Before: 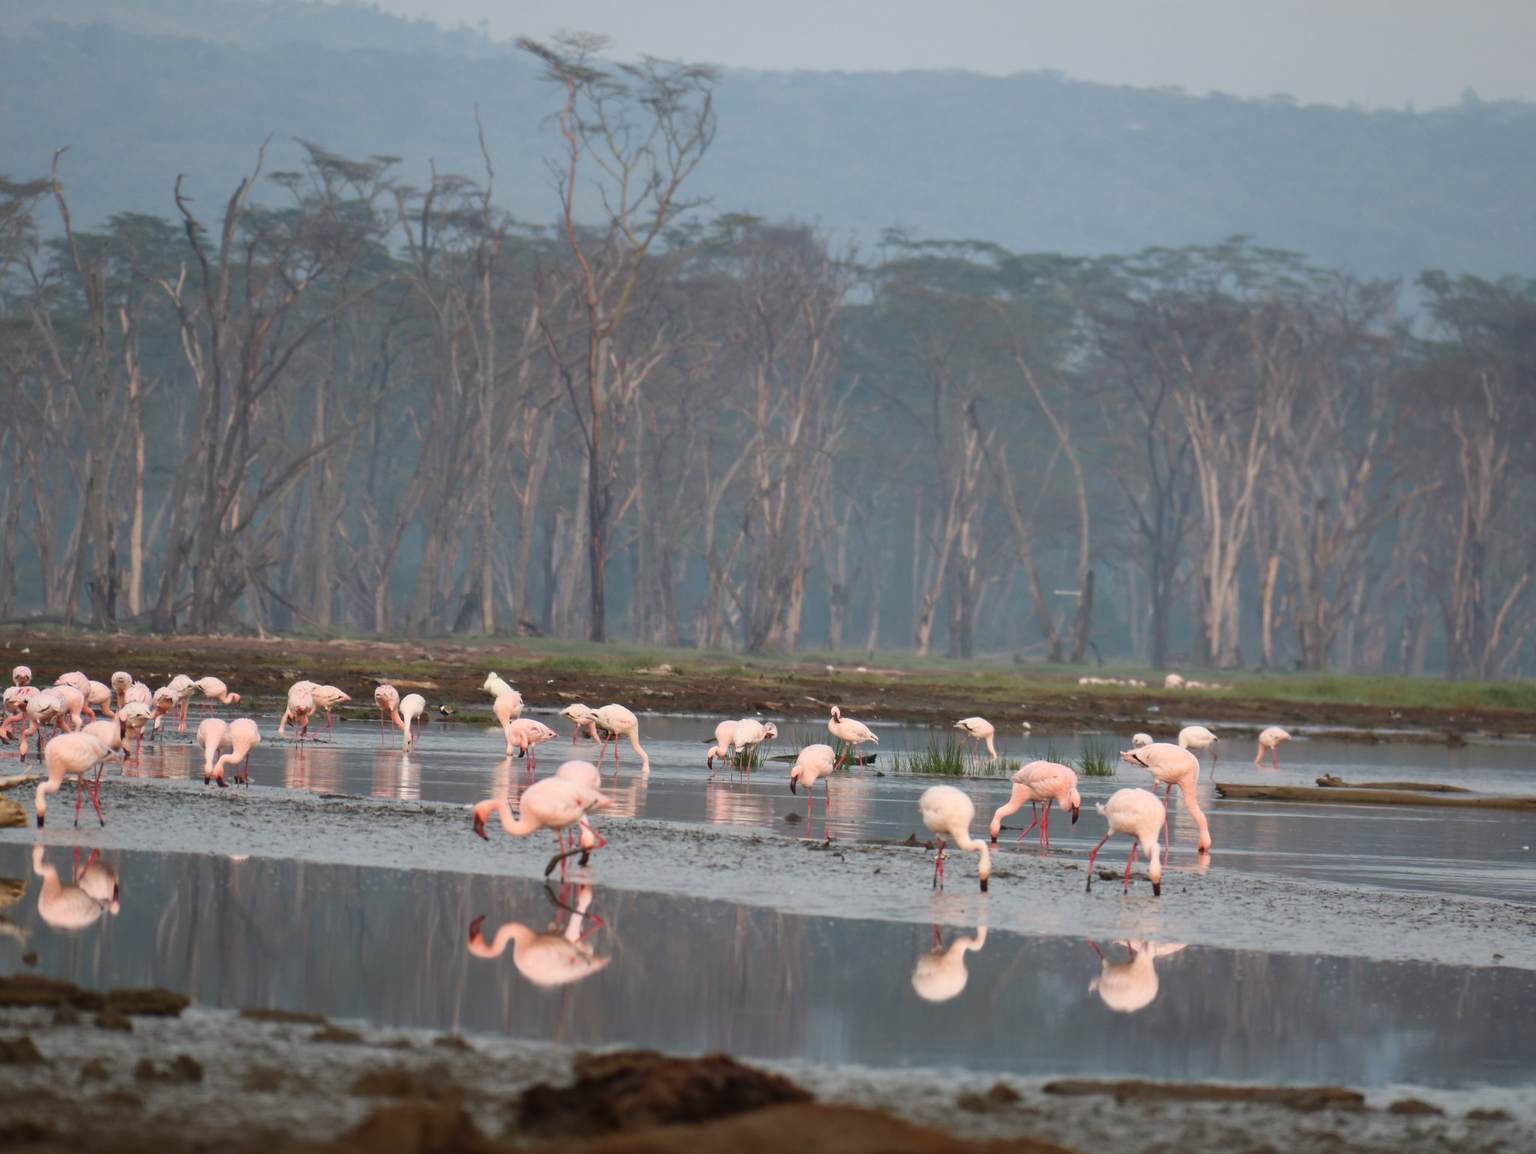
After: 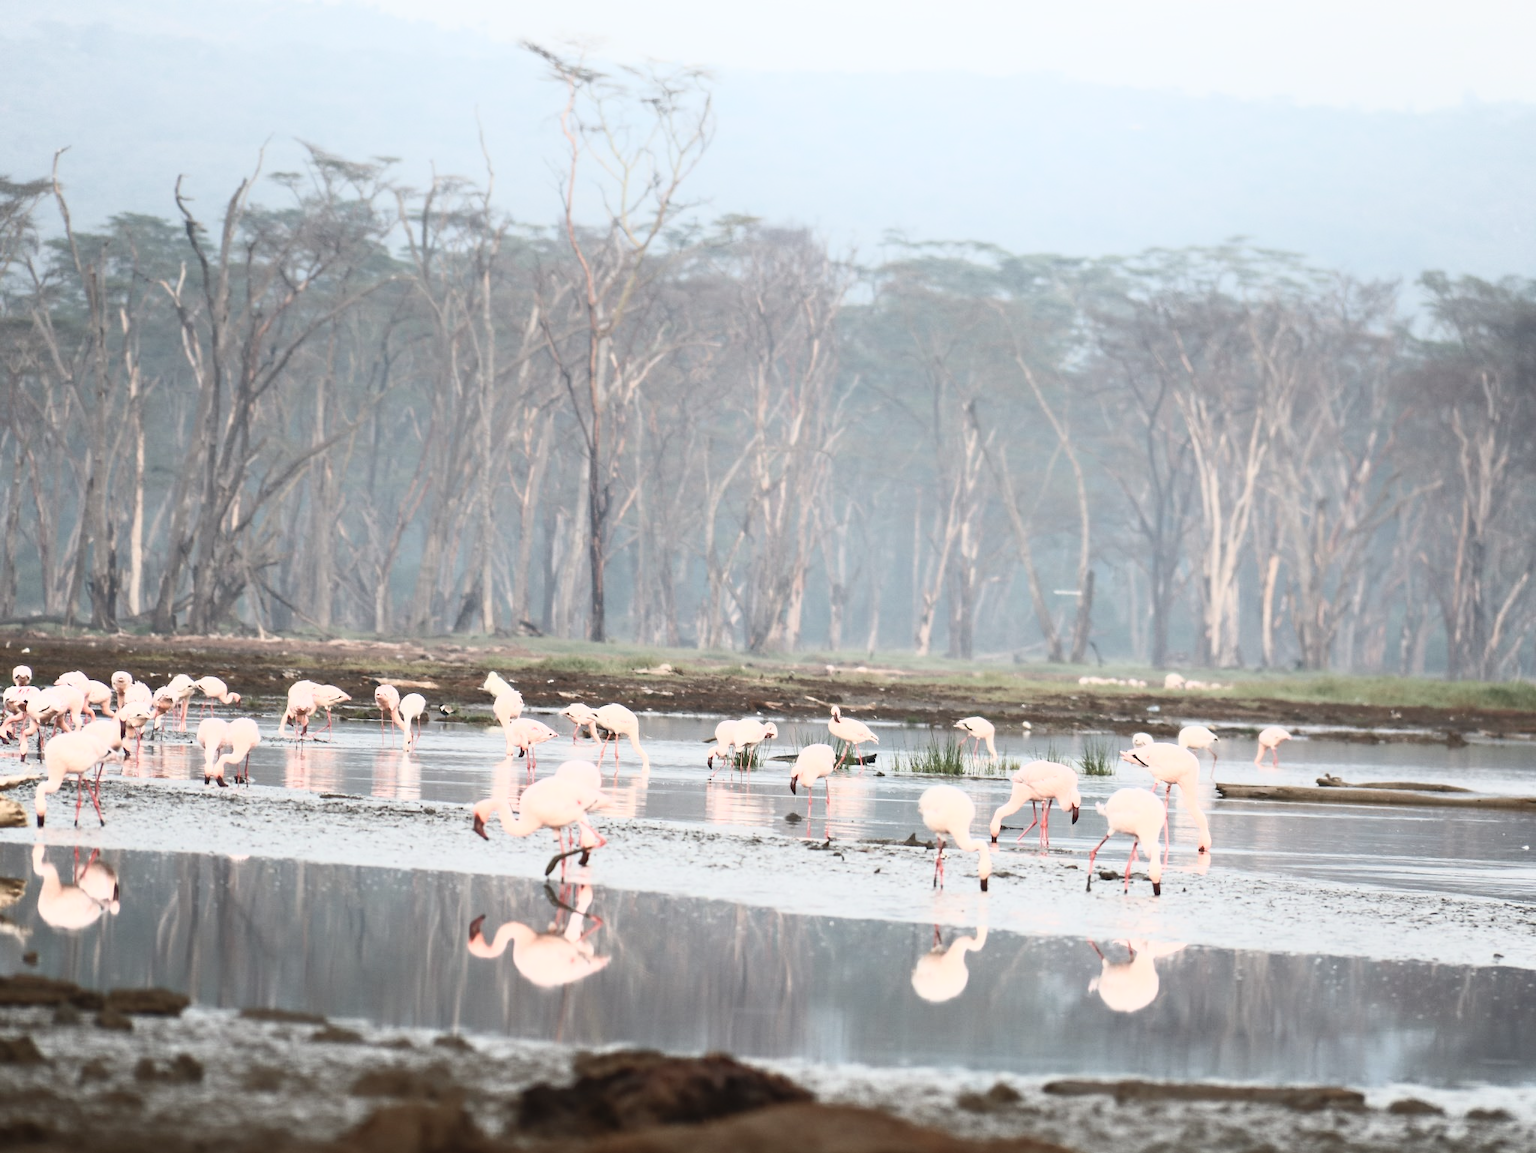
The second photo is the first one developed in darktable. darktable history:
contrast brightness saturation: contrast 0.438, brightness 0.547, saturation -0.182
shadows and highlights: shadows -61.8, white point adjustment -5.29, highlights 61.02
